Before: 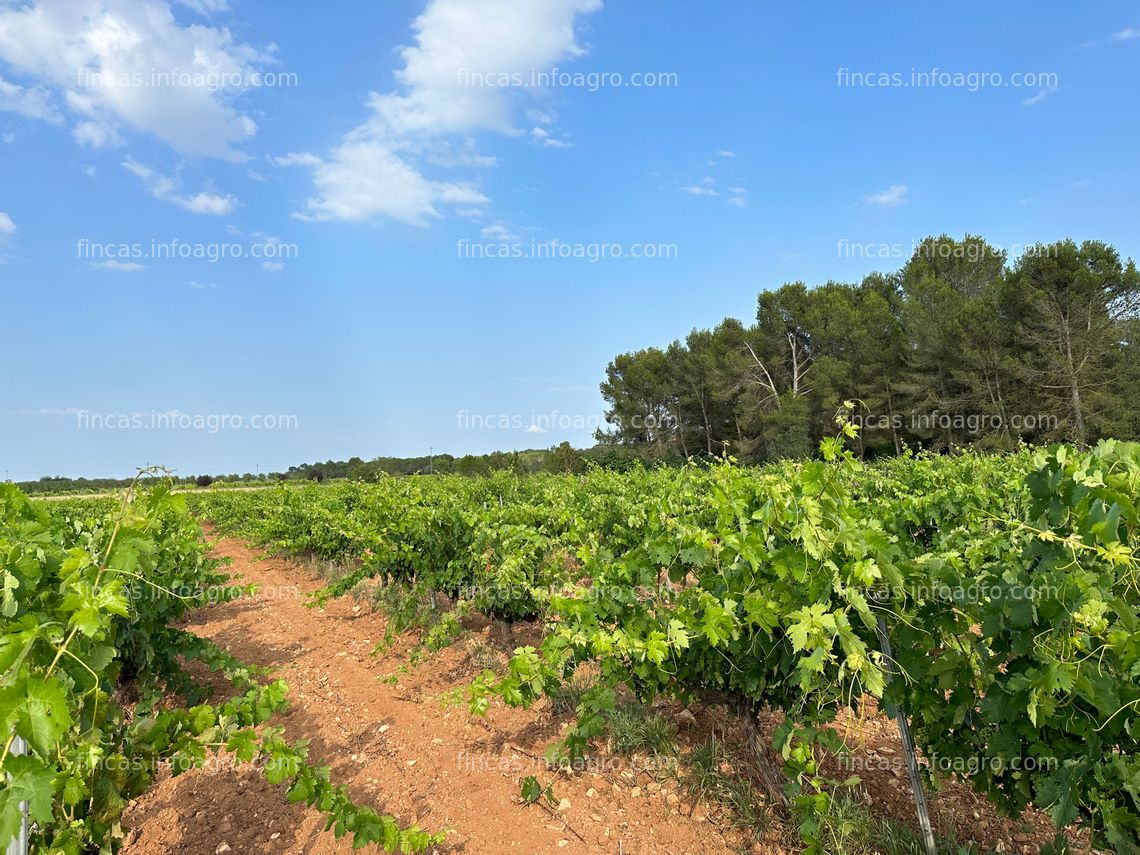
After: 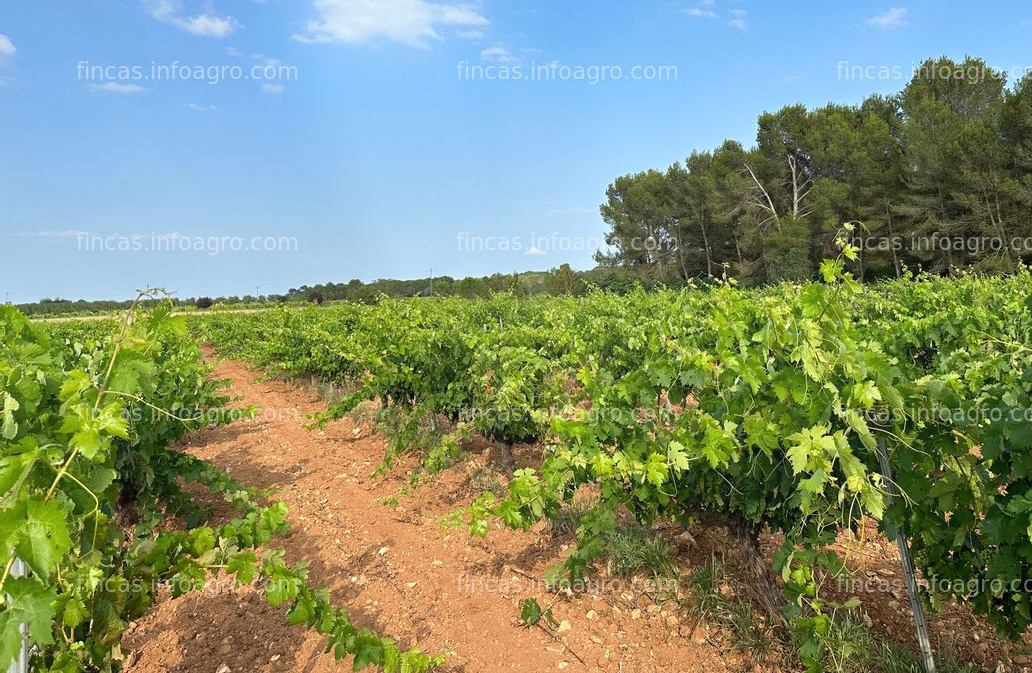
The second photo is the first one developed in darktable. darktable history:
bloom: size 16%, threshold 98%, strength 20%
crop: top 20.916%, right 9.437%, bottom 0.316%
